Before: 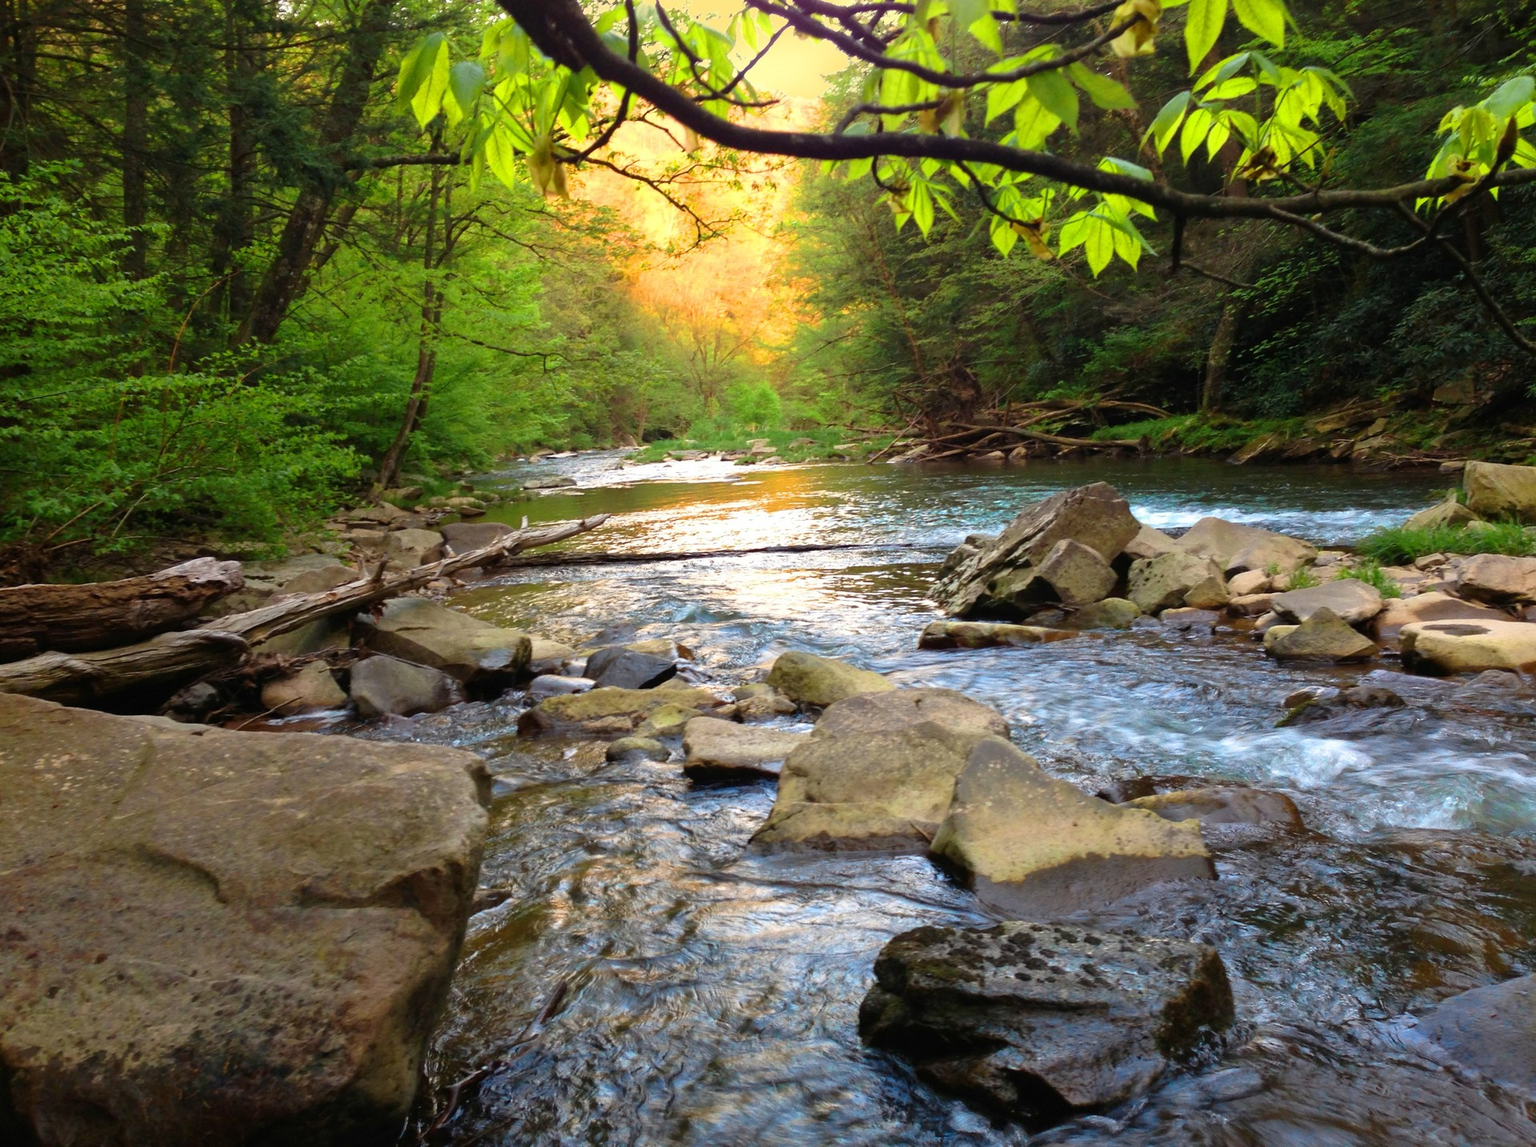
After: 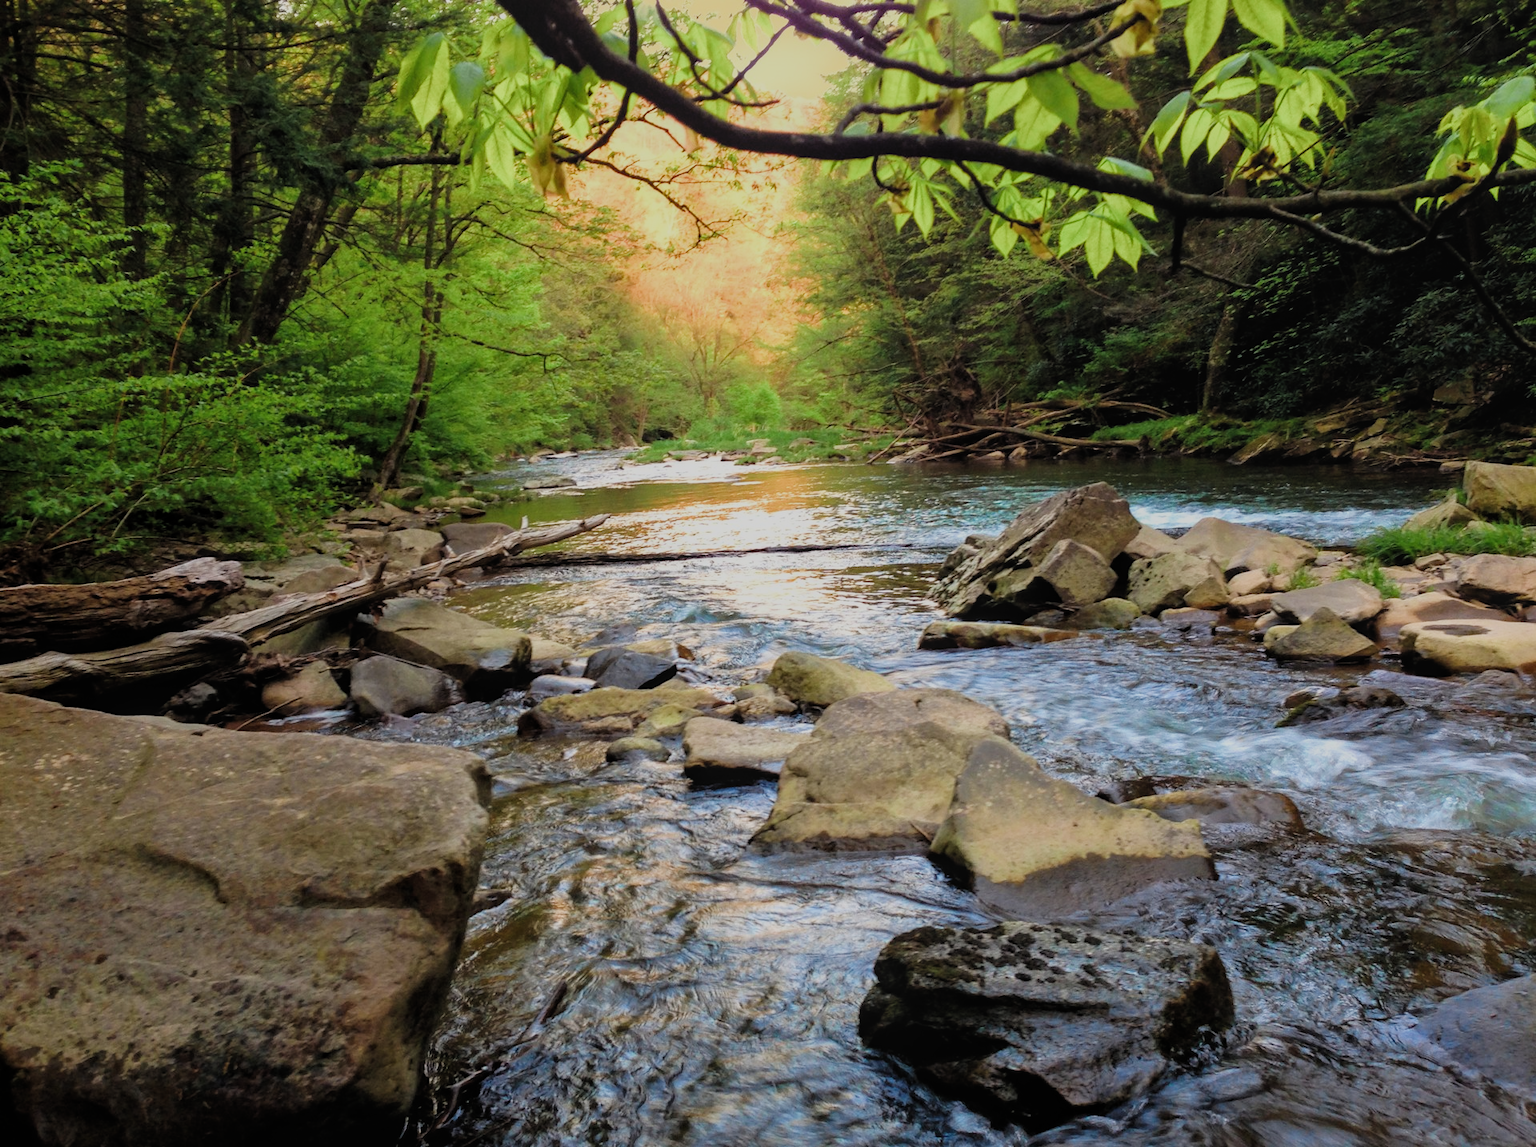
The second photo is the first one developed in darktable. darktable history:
filmic rgb: black relative exposure -7.65 EV, white relative exposure 4.56 EV, threshold -0.33 EV, transition 3.19 EV, structure ↔ texture 99.5%, hardness 3.61, color science v4 (2020), enable highlight reconstruction true
local contrast: detail 110%
